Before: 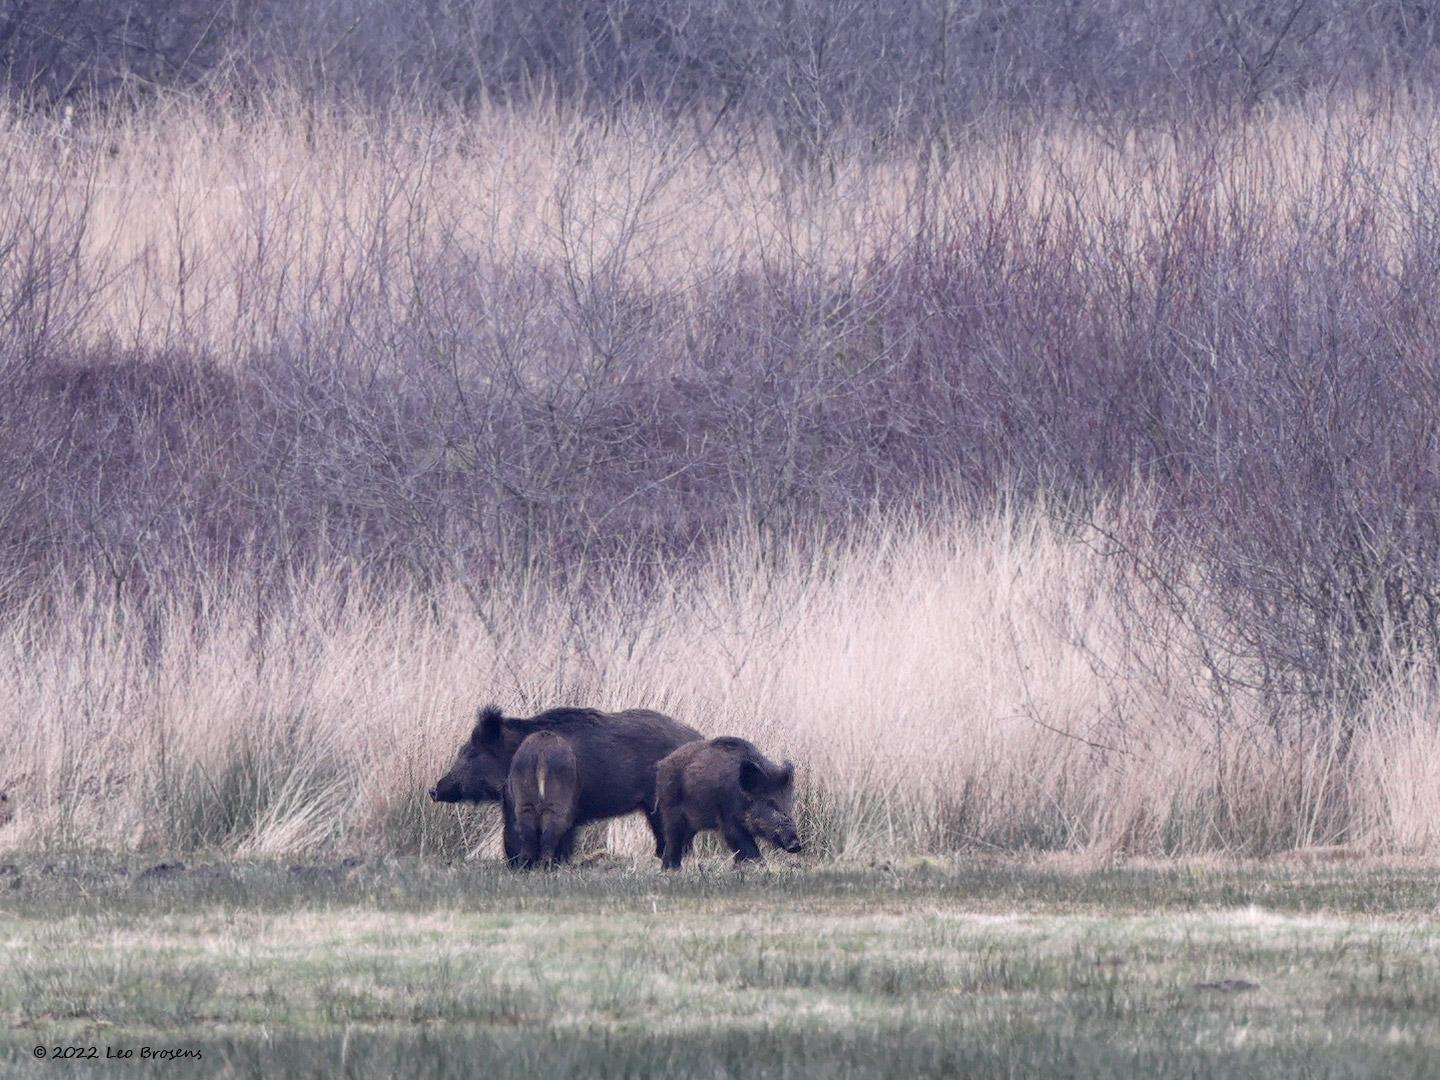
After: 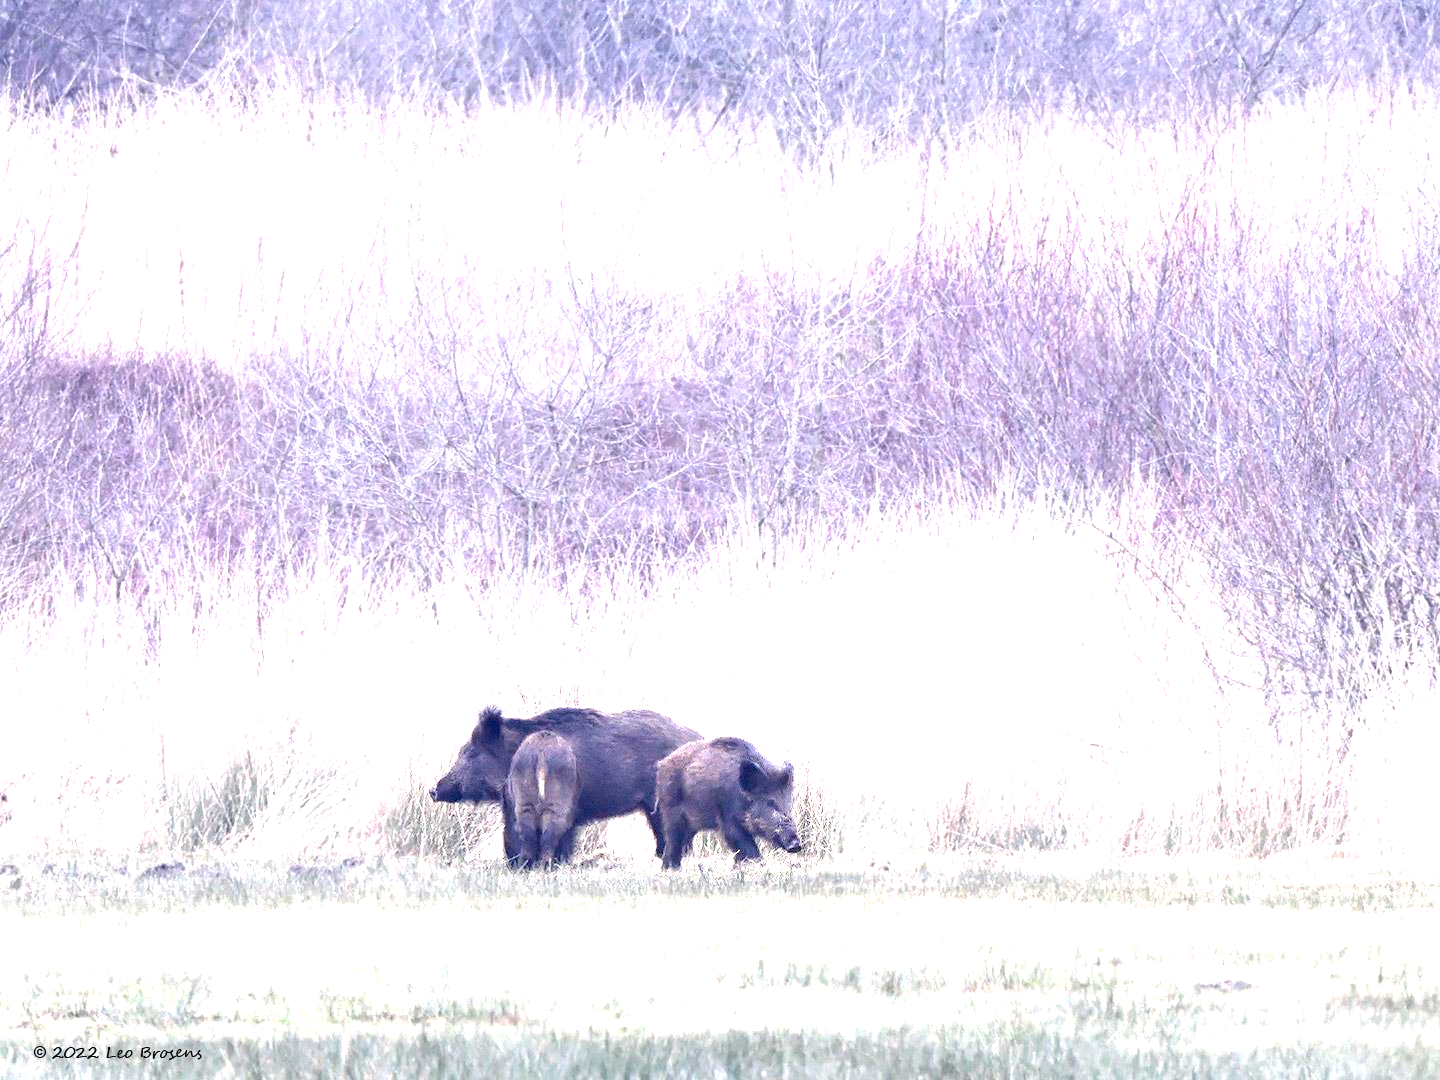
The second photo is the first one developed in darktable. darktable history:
exposure: black level correction 0.001, exposure 1.993 EV, compensate highlight preservation false
